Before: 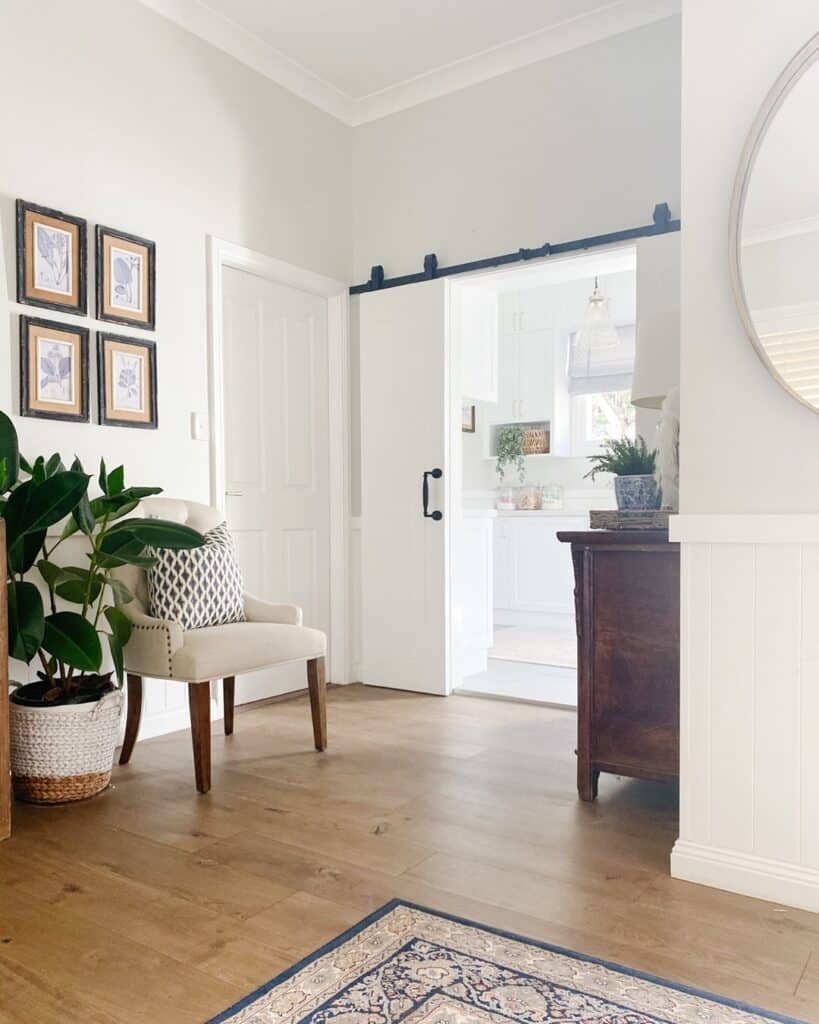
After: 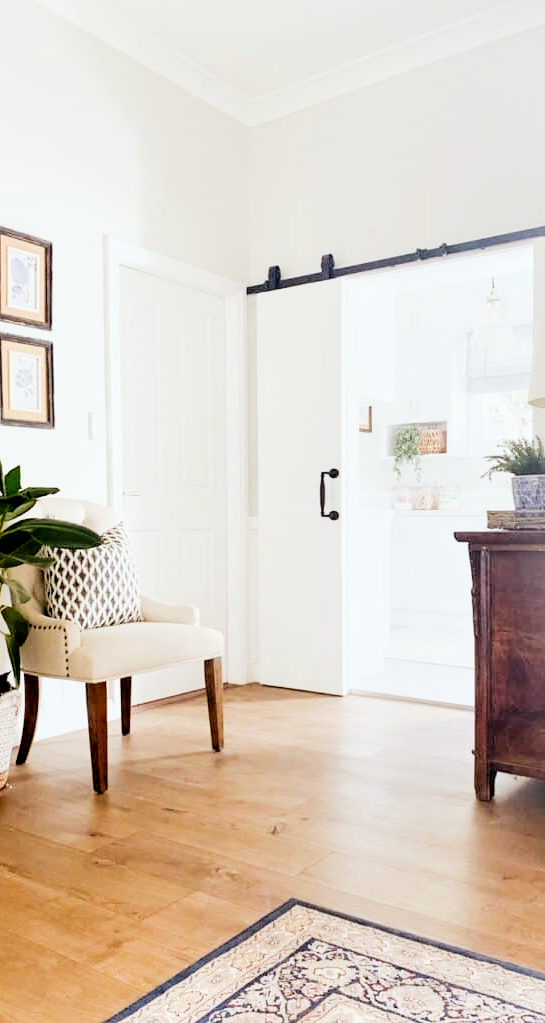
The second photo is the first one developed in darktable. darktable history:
filmic rgb: black relative exposure -5 EV, hardness 2.88, contrast 1.2, highlights saturation mix -30%
rgb levels: mode RGB, independent channels, levels [[0, 0.5, 1], [0, 0.521, 1], [0, 0.536, 1]]
crop and rotate: left 12.648%, right 20.685%
exposure: black level correction 0.01, exposure 1 EV, compensate highlight preservation false
